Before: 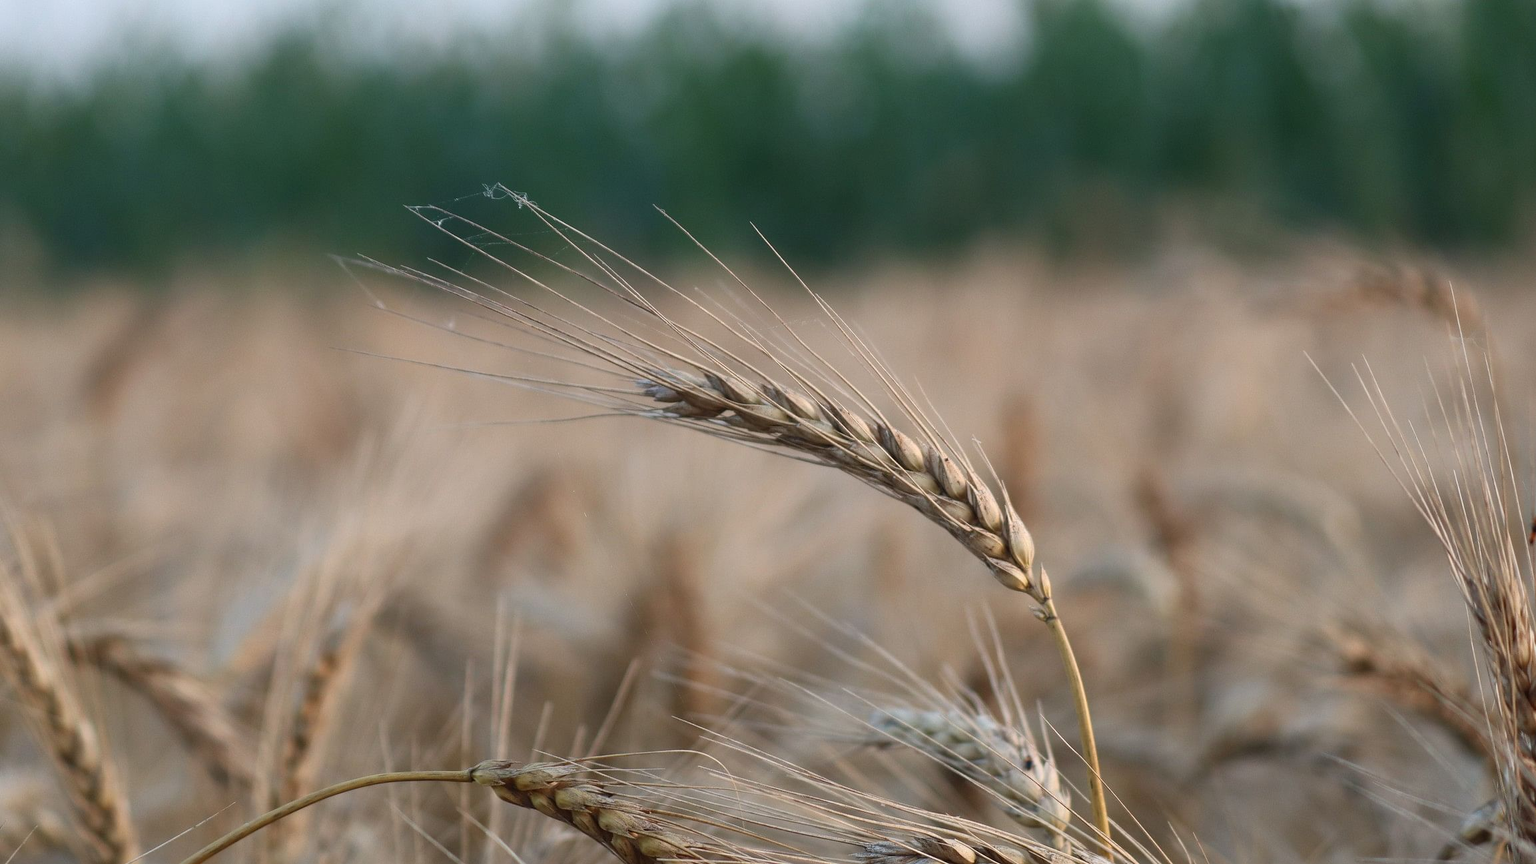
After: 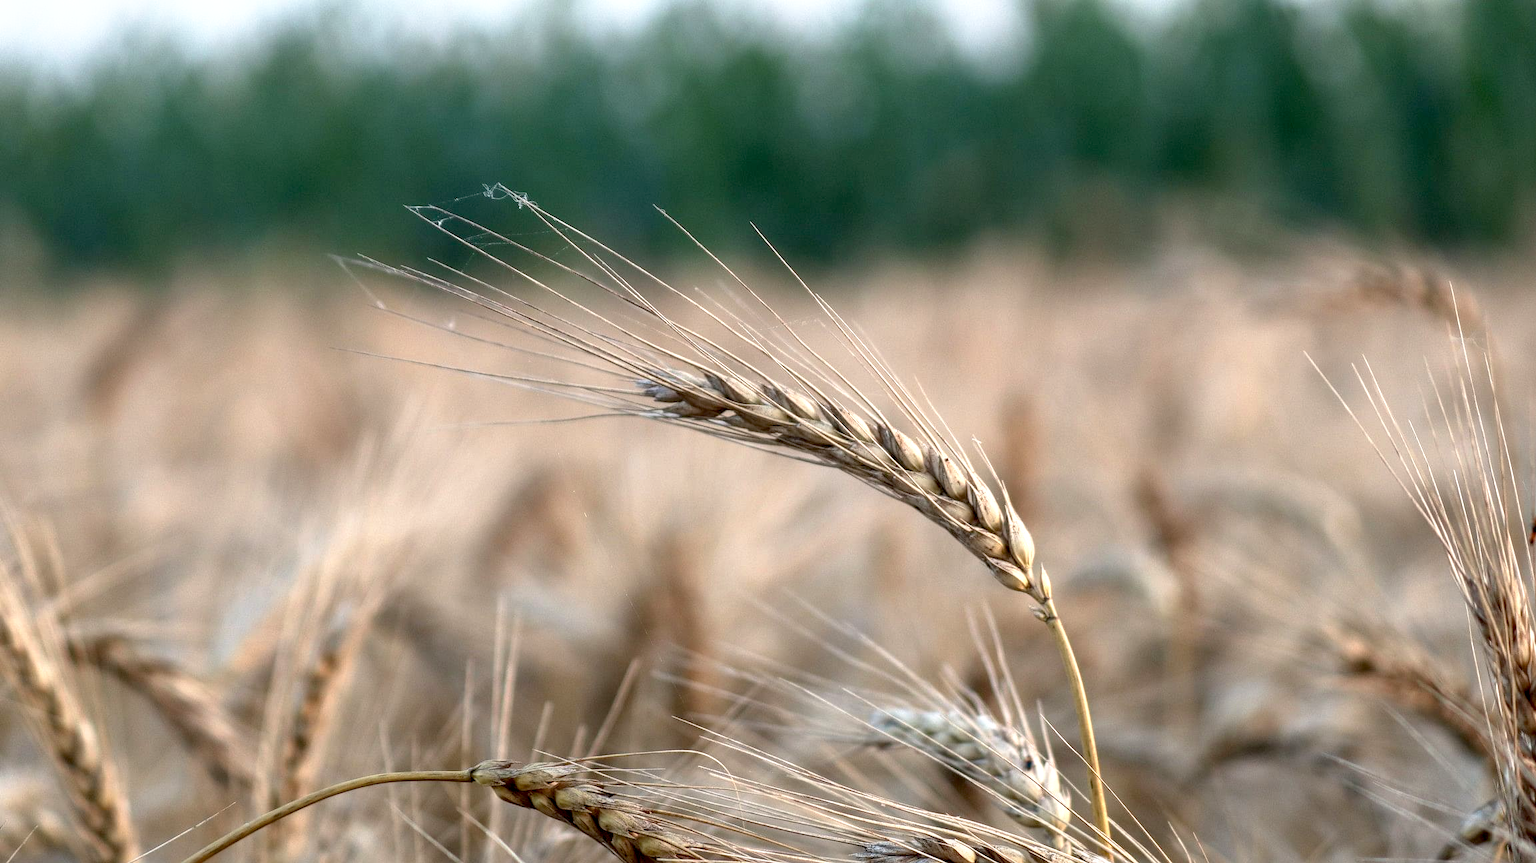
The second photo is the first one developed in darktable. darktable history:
contrast brightness saturation: saturation -0.065
base curve: curves: ch0 [(0.017, 0) (0.425, 0.441) (0.844, 0.933) (1, 1)], preserve colors none
exposure: exposure 0.558 EV, compensate highlight preservation false
color correction: highlights b* 0.026, saturation 0.985
local contrast: on, module defaults
